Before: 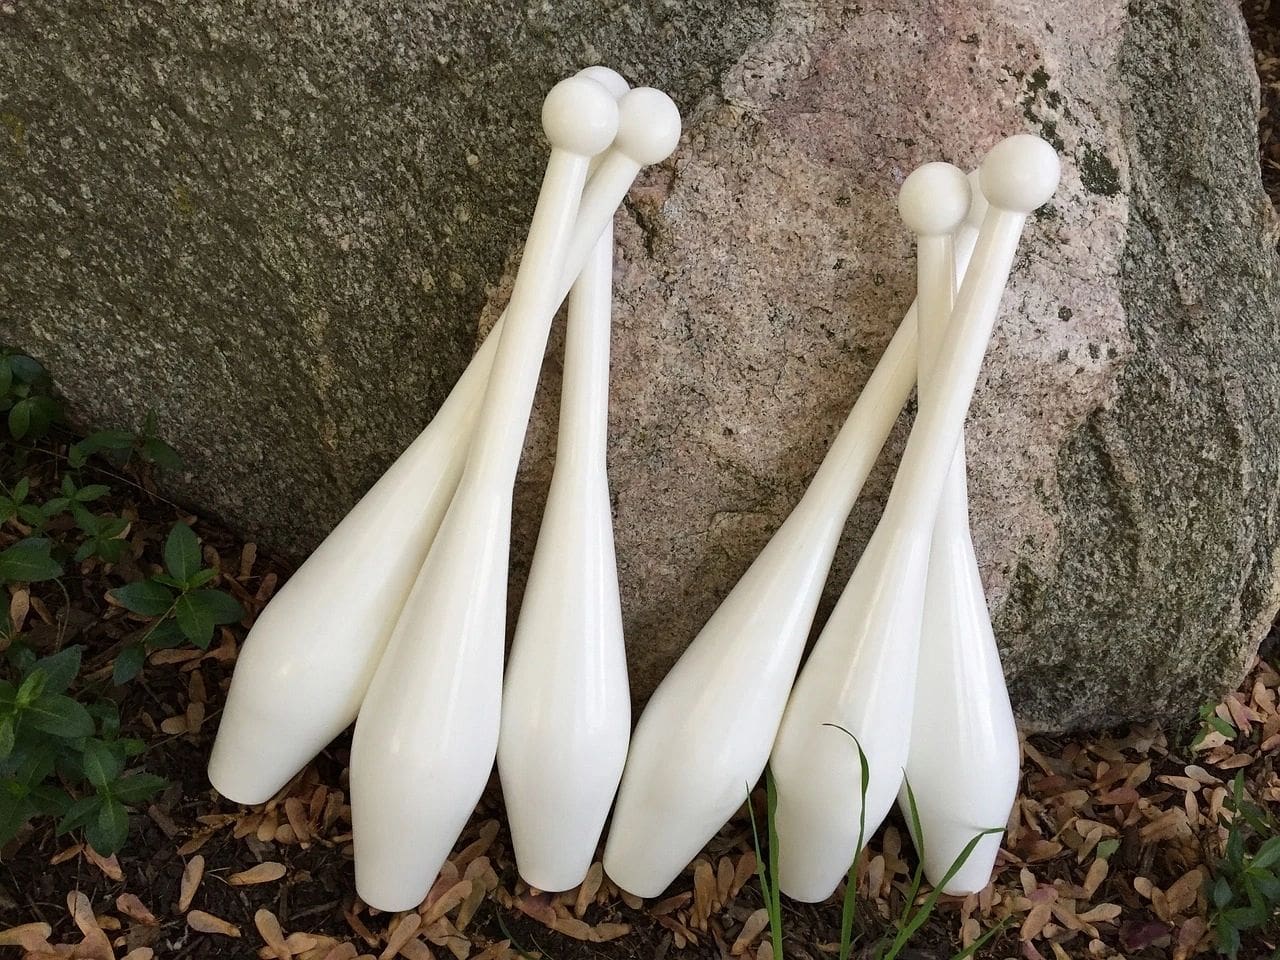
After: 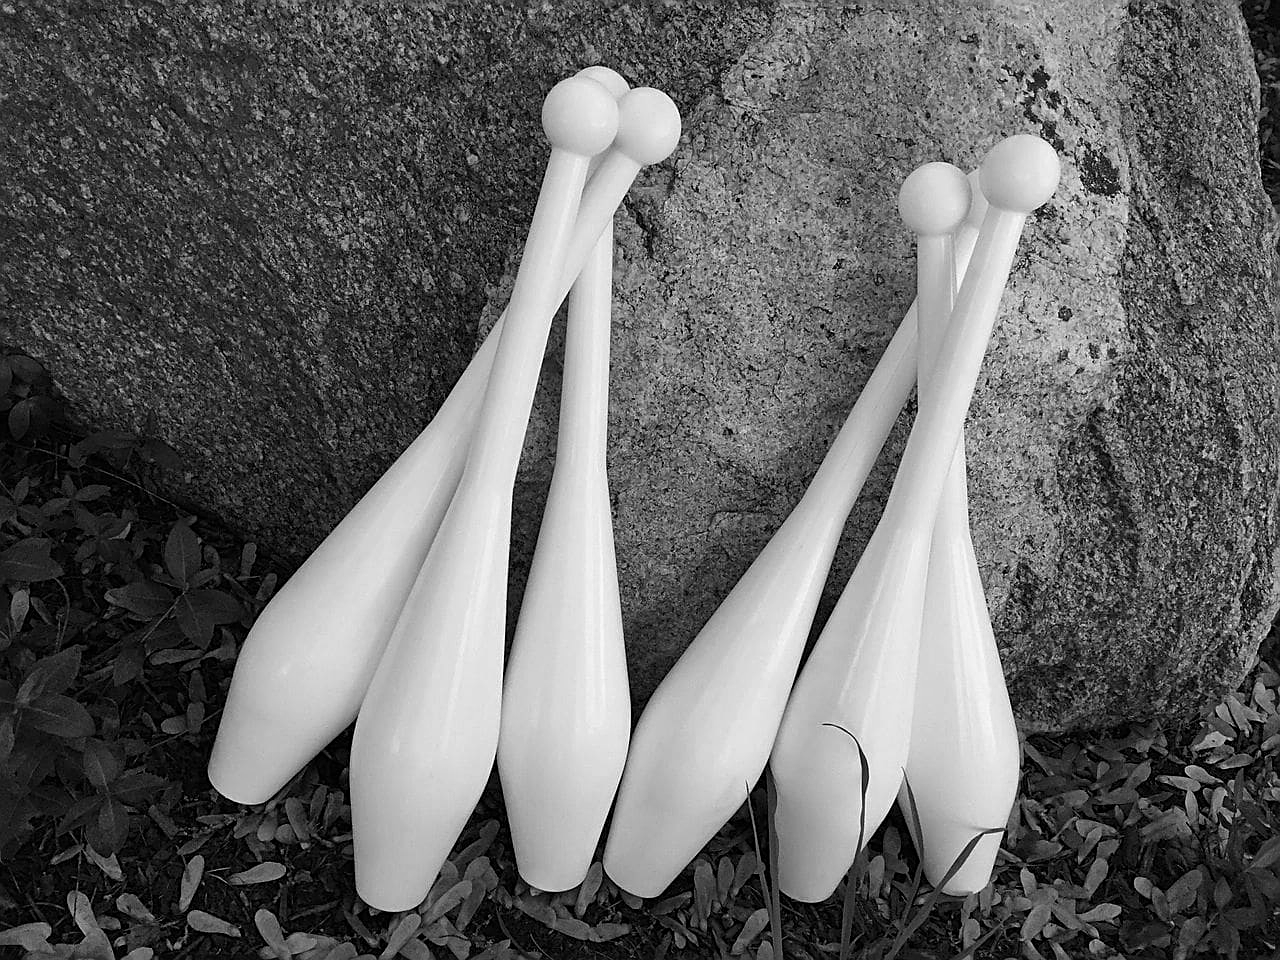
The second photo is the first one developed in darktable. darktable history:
exposure: compensate exposure bias true, compensate highlight preservation false
monochrome: on, module defaults
sharpen: on, module defaults
contrast brightness saturation: saturation -0.05
color calibration: output gray [0.246, 0.254, 0.501, 0], gray › normalize channels true, illuminant same as pipeline (D50), adaptation XYZ, x 0.346, y 0.359, gamut compression 0
white balance: red 0.988, blue 1.017
